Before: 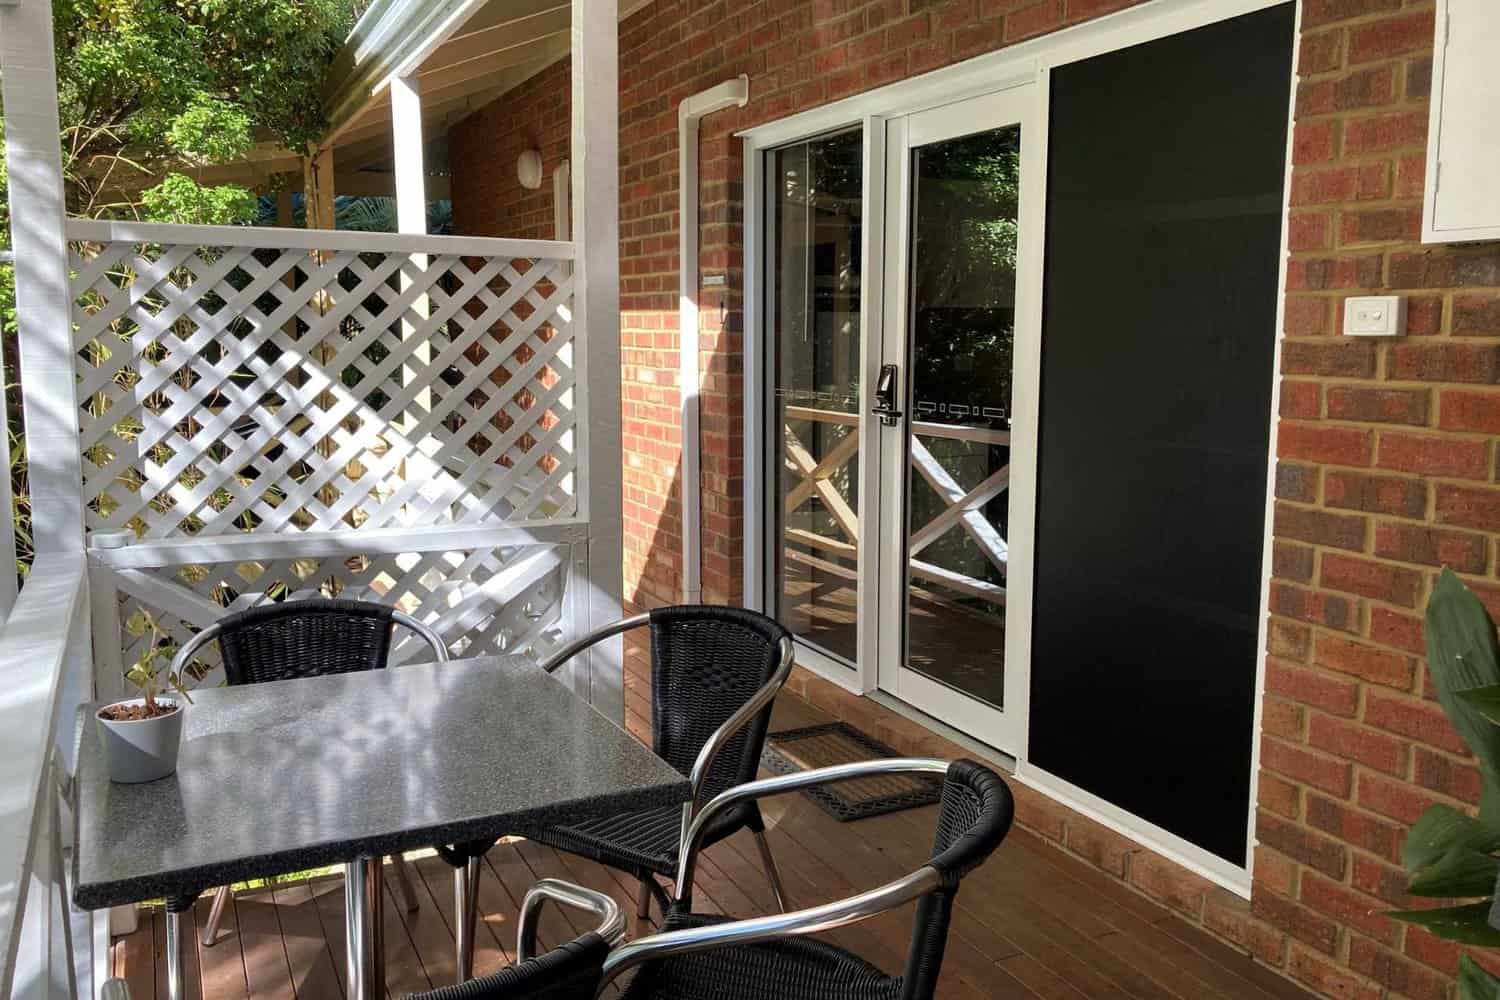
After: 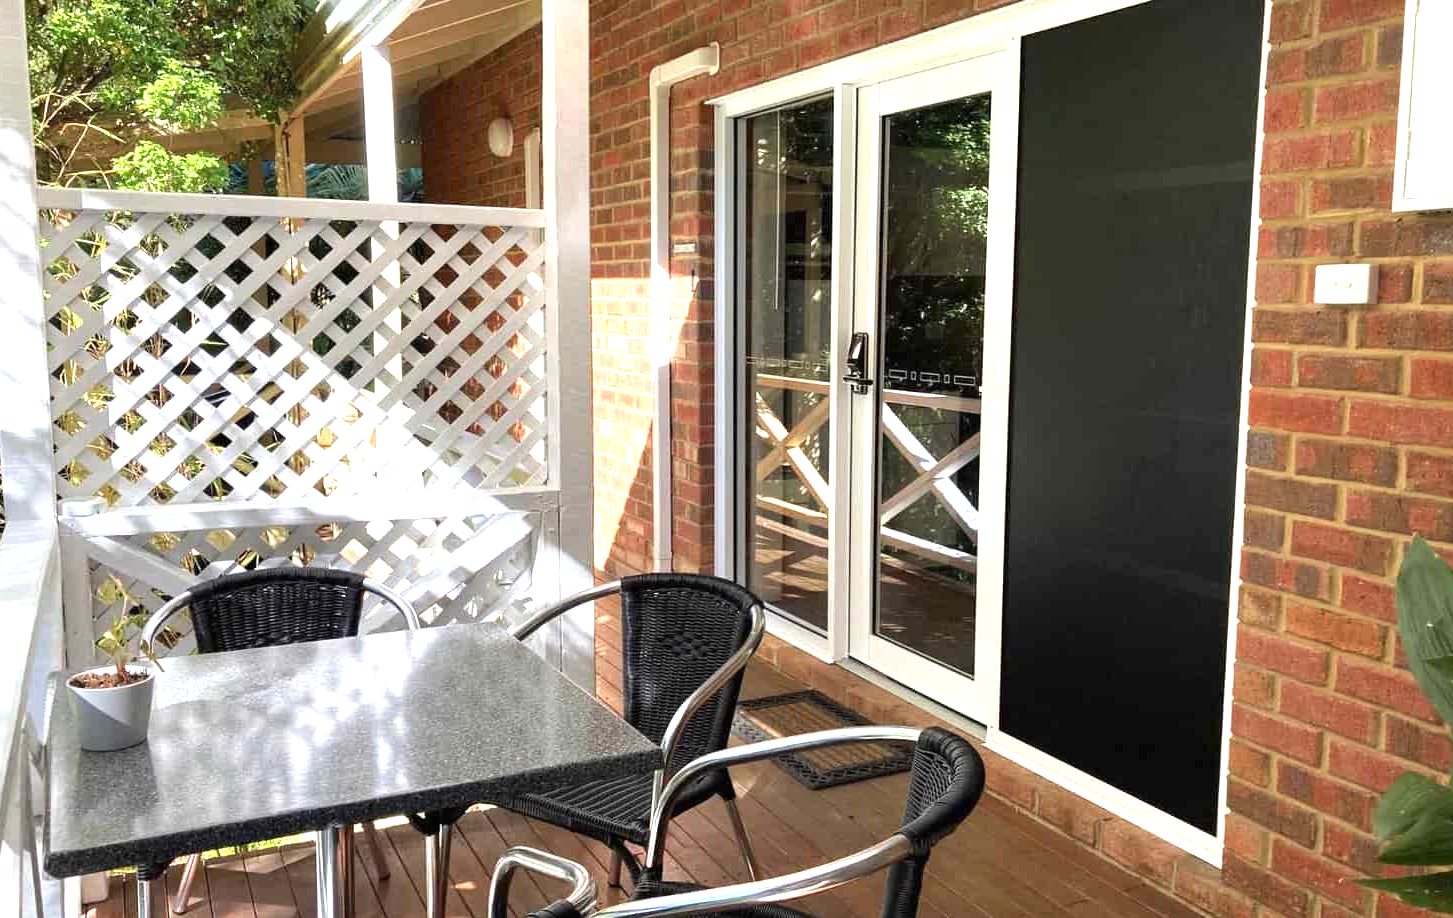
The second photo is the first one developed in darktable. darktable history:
crop: left 1.964%, top 3.251%, right 1.122%, bottom 4.933%
exposure: black level correction 0, exposure 1.1 EV, compensate exposure bias true, compensate highlight preservation false
